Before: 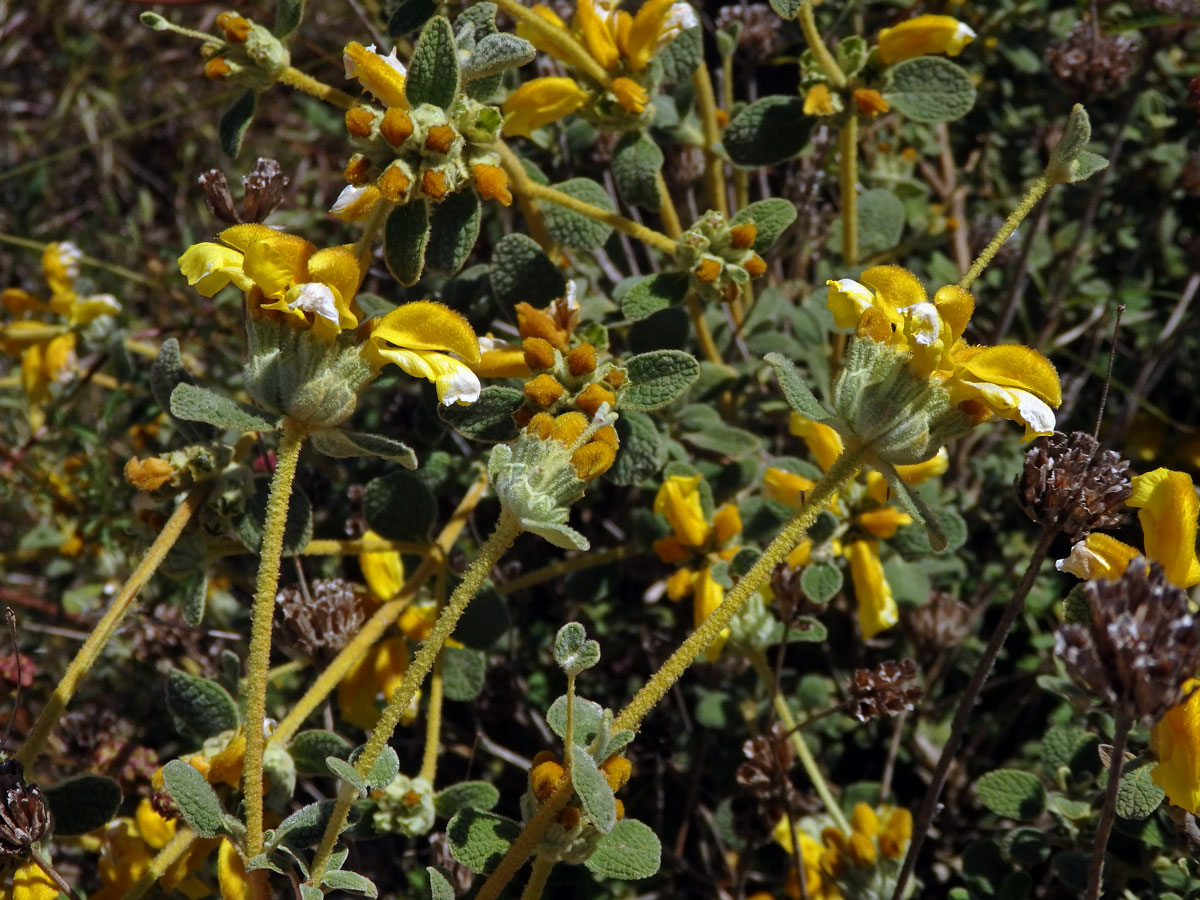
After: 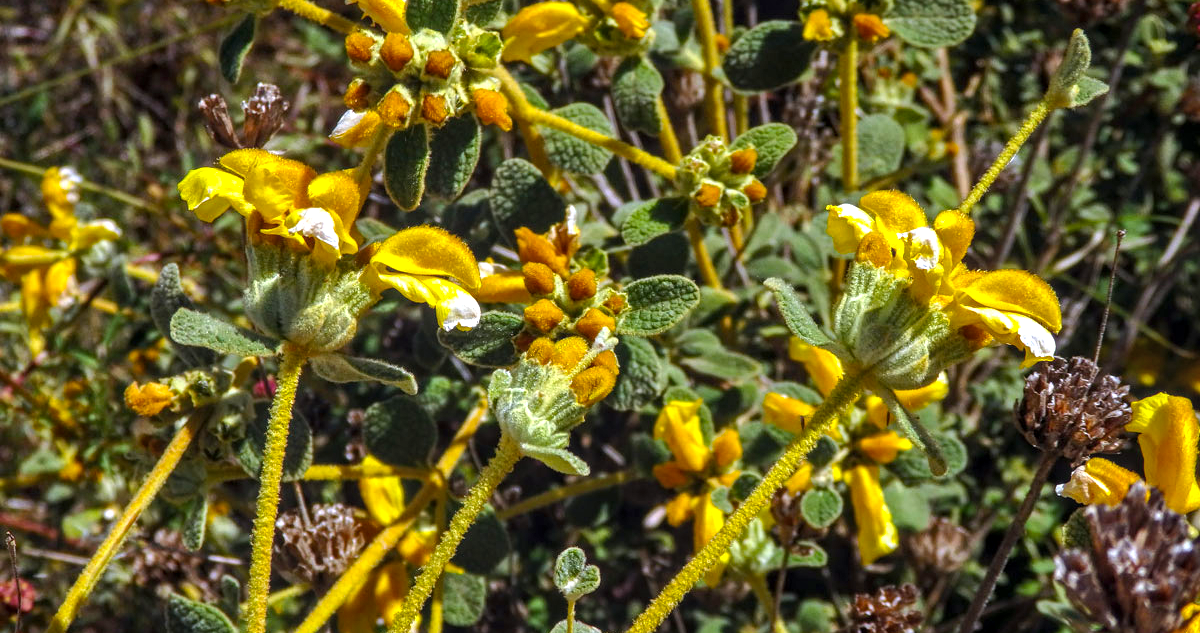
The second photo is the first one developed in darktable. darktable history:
crop and rotate: top 8.372%, bottom 21.227%
color balance rgb: highlights gain › luminance 17.205%, perceptual saturation grading › global saturation 25.105%, perceptual brilliance grading › global brilliance 2.82%, perceptual brilliance grading › highlights -2.485%, perceptual brilliance grading › shadows 2.576%
local contrast: highlights 6%, shadows 4%, detail 133%
exposure: exposure 0.601 EV, compensate highlight preservation false
